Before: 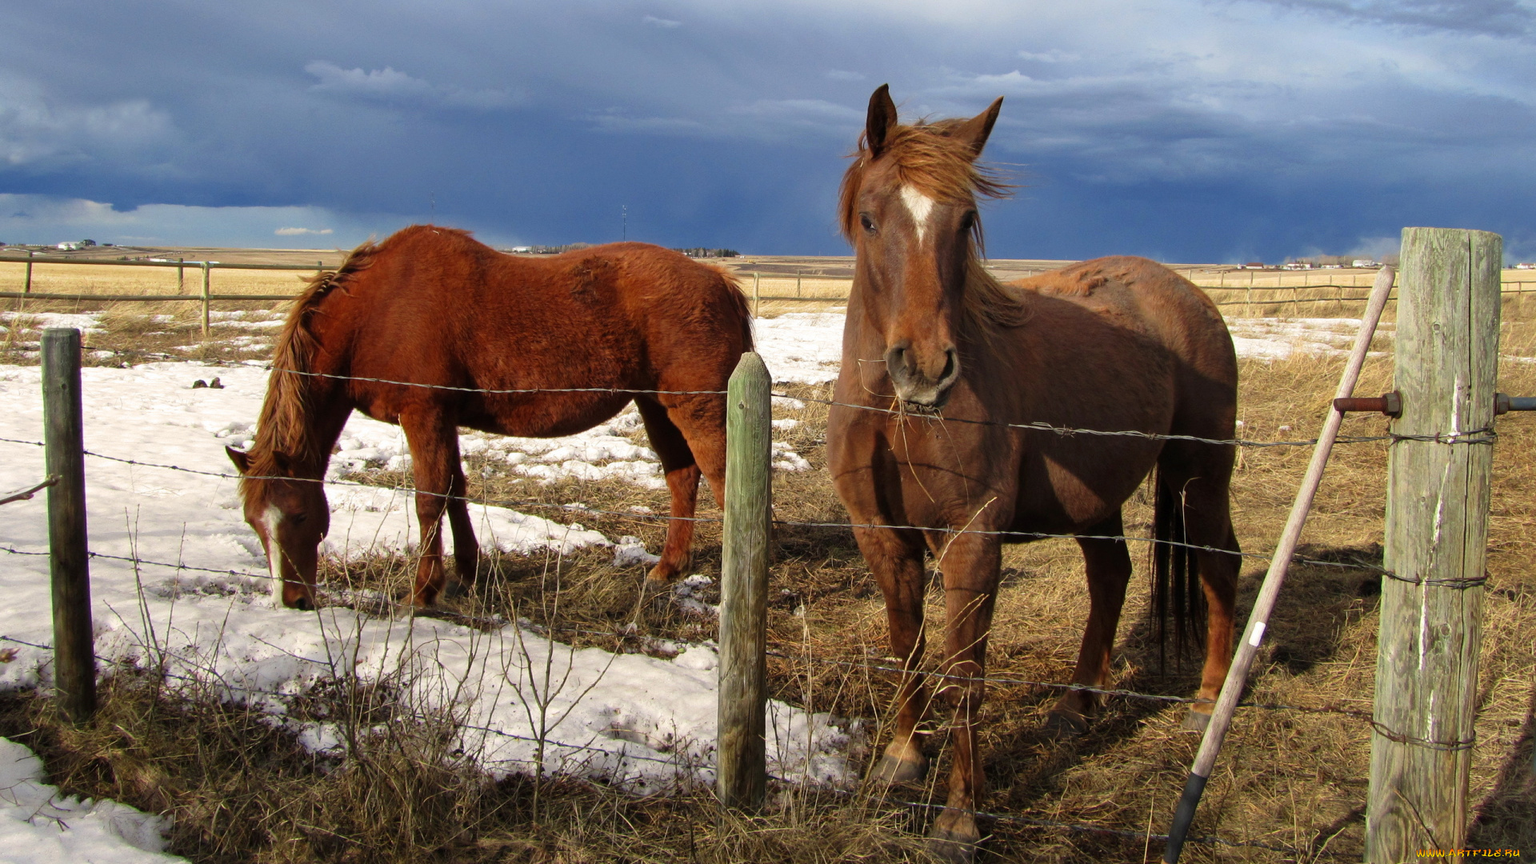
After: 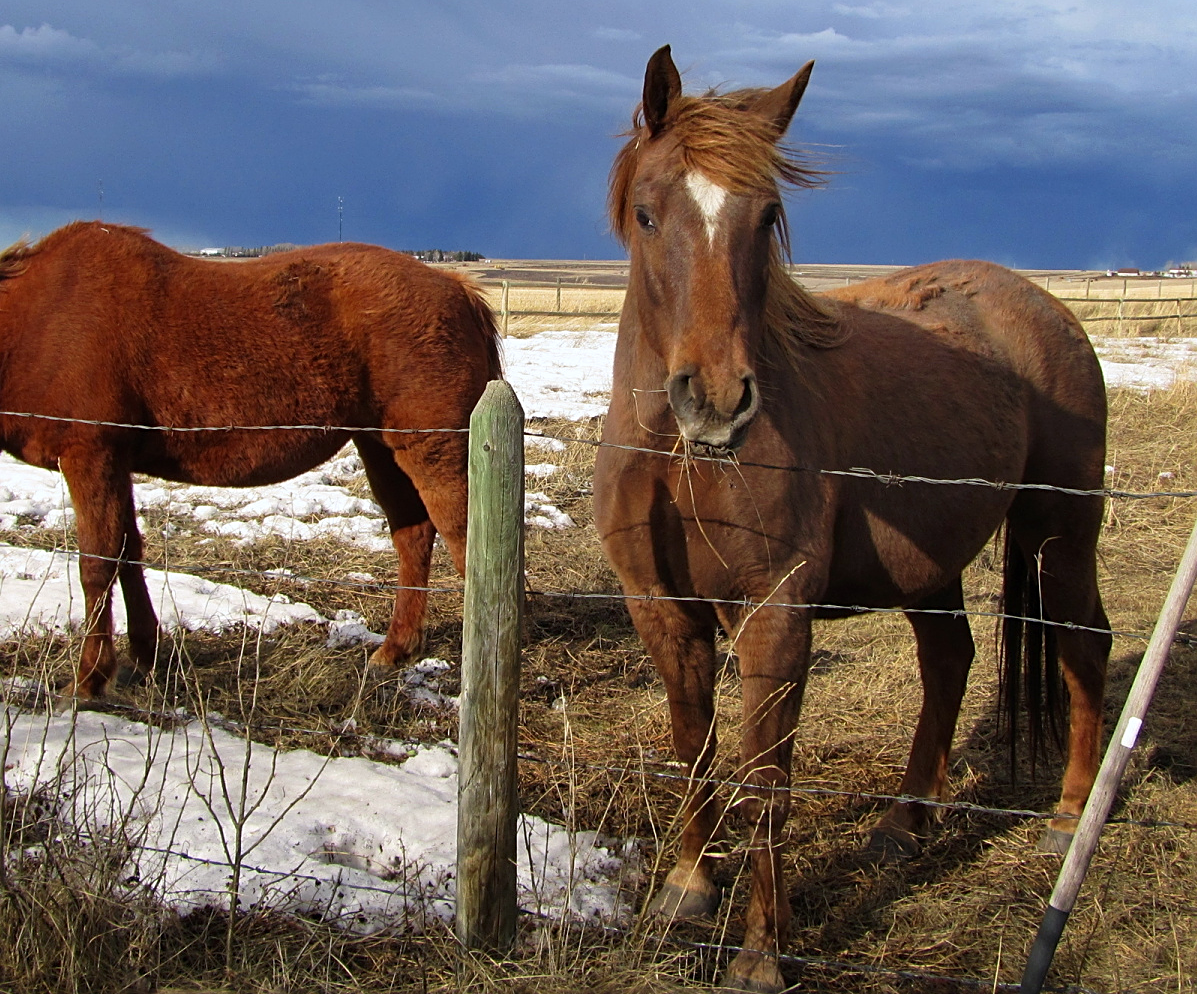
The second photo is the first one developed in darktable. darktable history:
sharpen: on, module defaults
crop and rotate: left 22.918%, top 5.629%, right 14.711%, bottom 2.247%
white balance: red 0.974, blue 1.044
